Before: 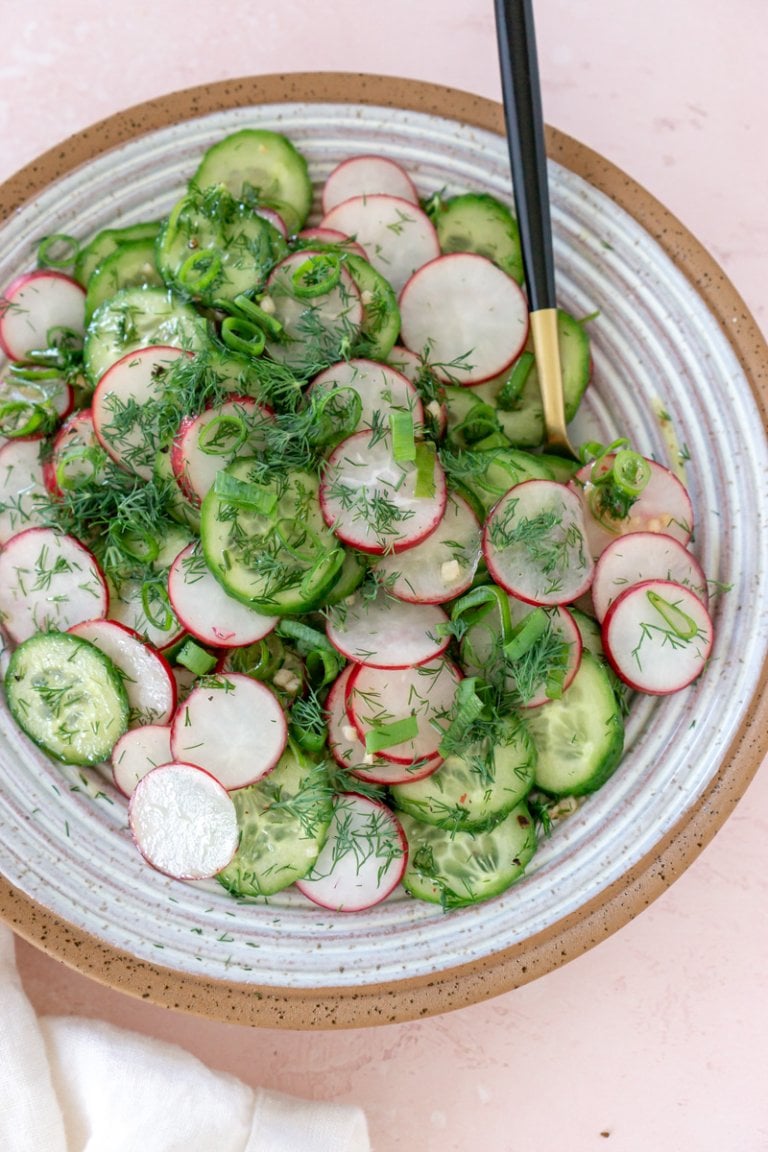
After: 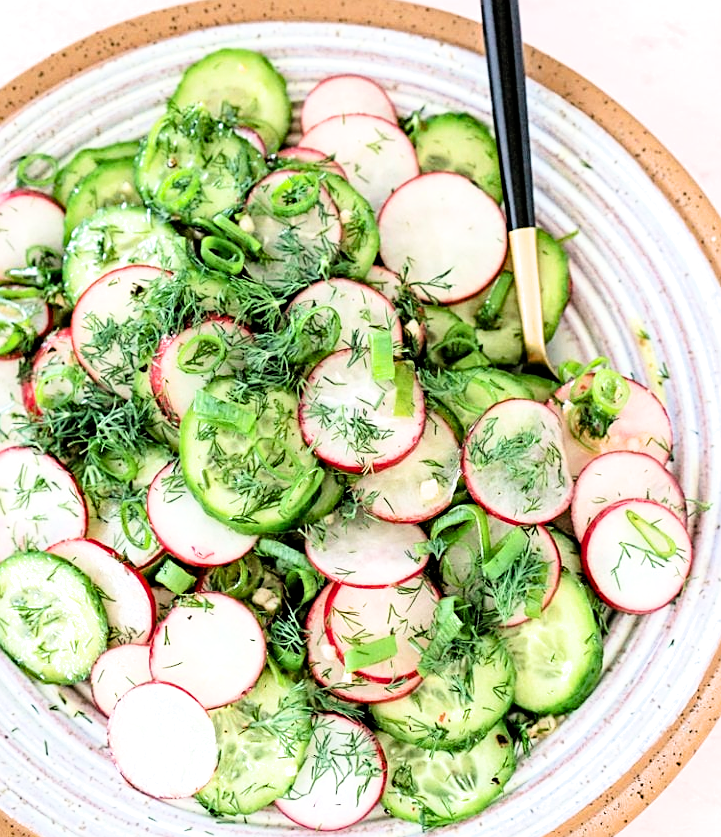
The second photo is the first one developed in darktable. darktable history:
crop: left 2.835%, top 7.043%, right 3.221%, bottom 20.218%
haze removal: compatibility mode true, adaptive false
sharpen: on, module defaults
filmic rgb: black relative exposure -4.01 EV, white relative exposure 2.98 EV, hardness 3.01, contrast 1.51
exposure: black level correction 0, exposure 1 EV, compensate exposure bias true, compensate highlight preservation false
